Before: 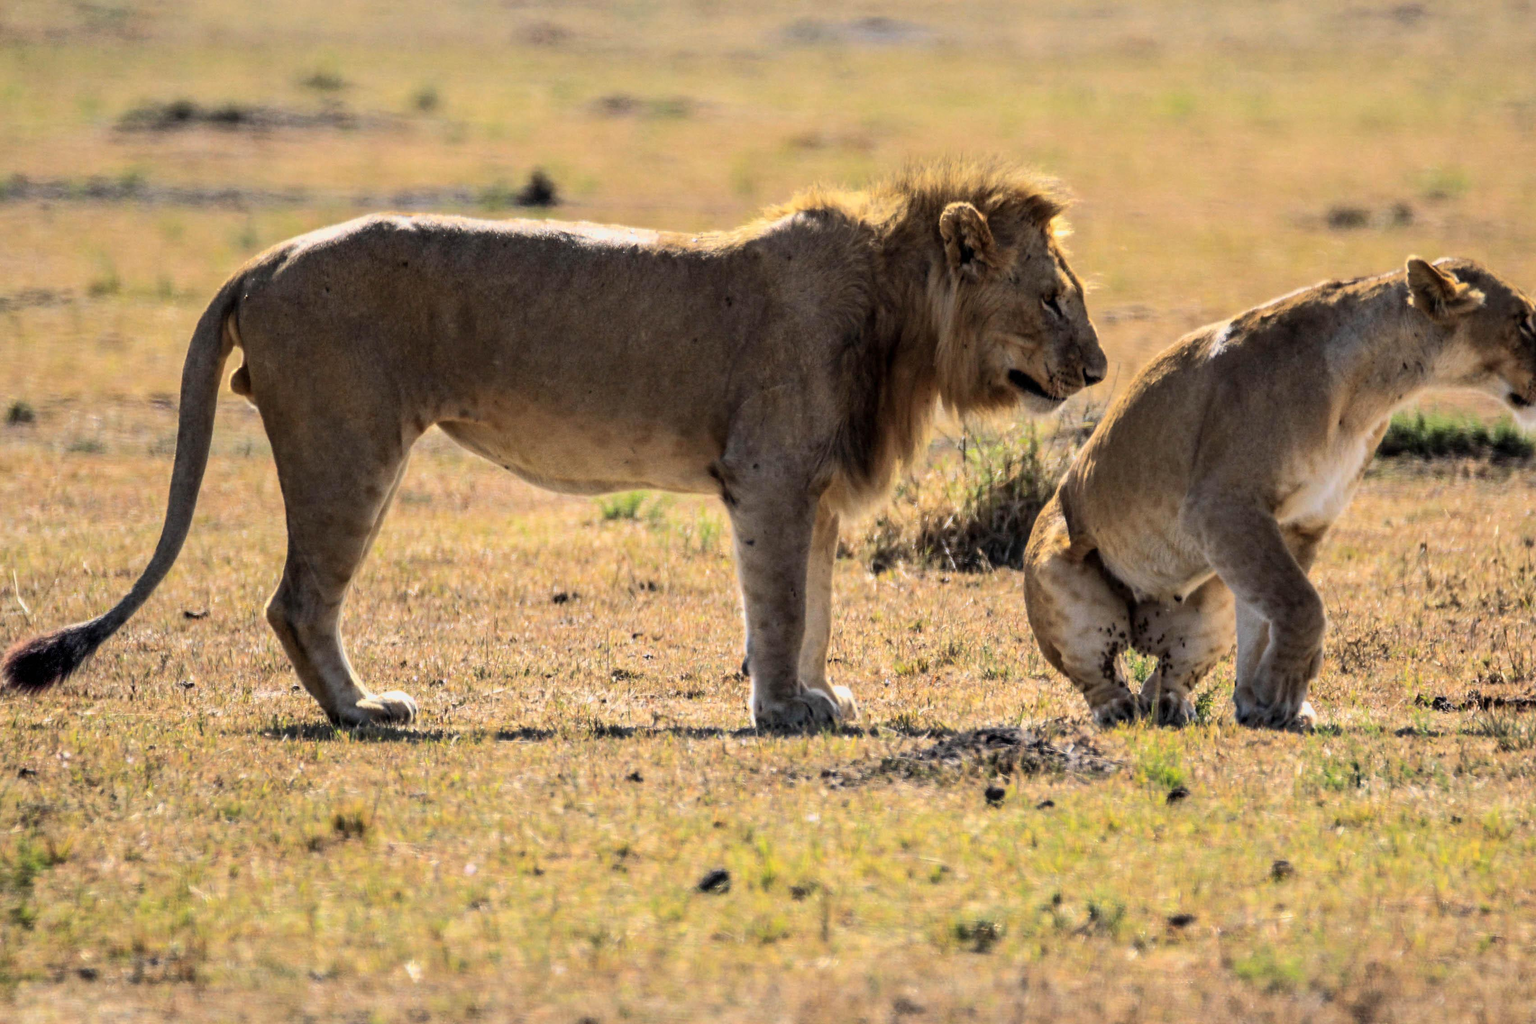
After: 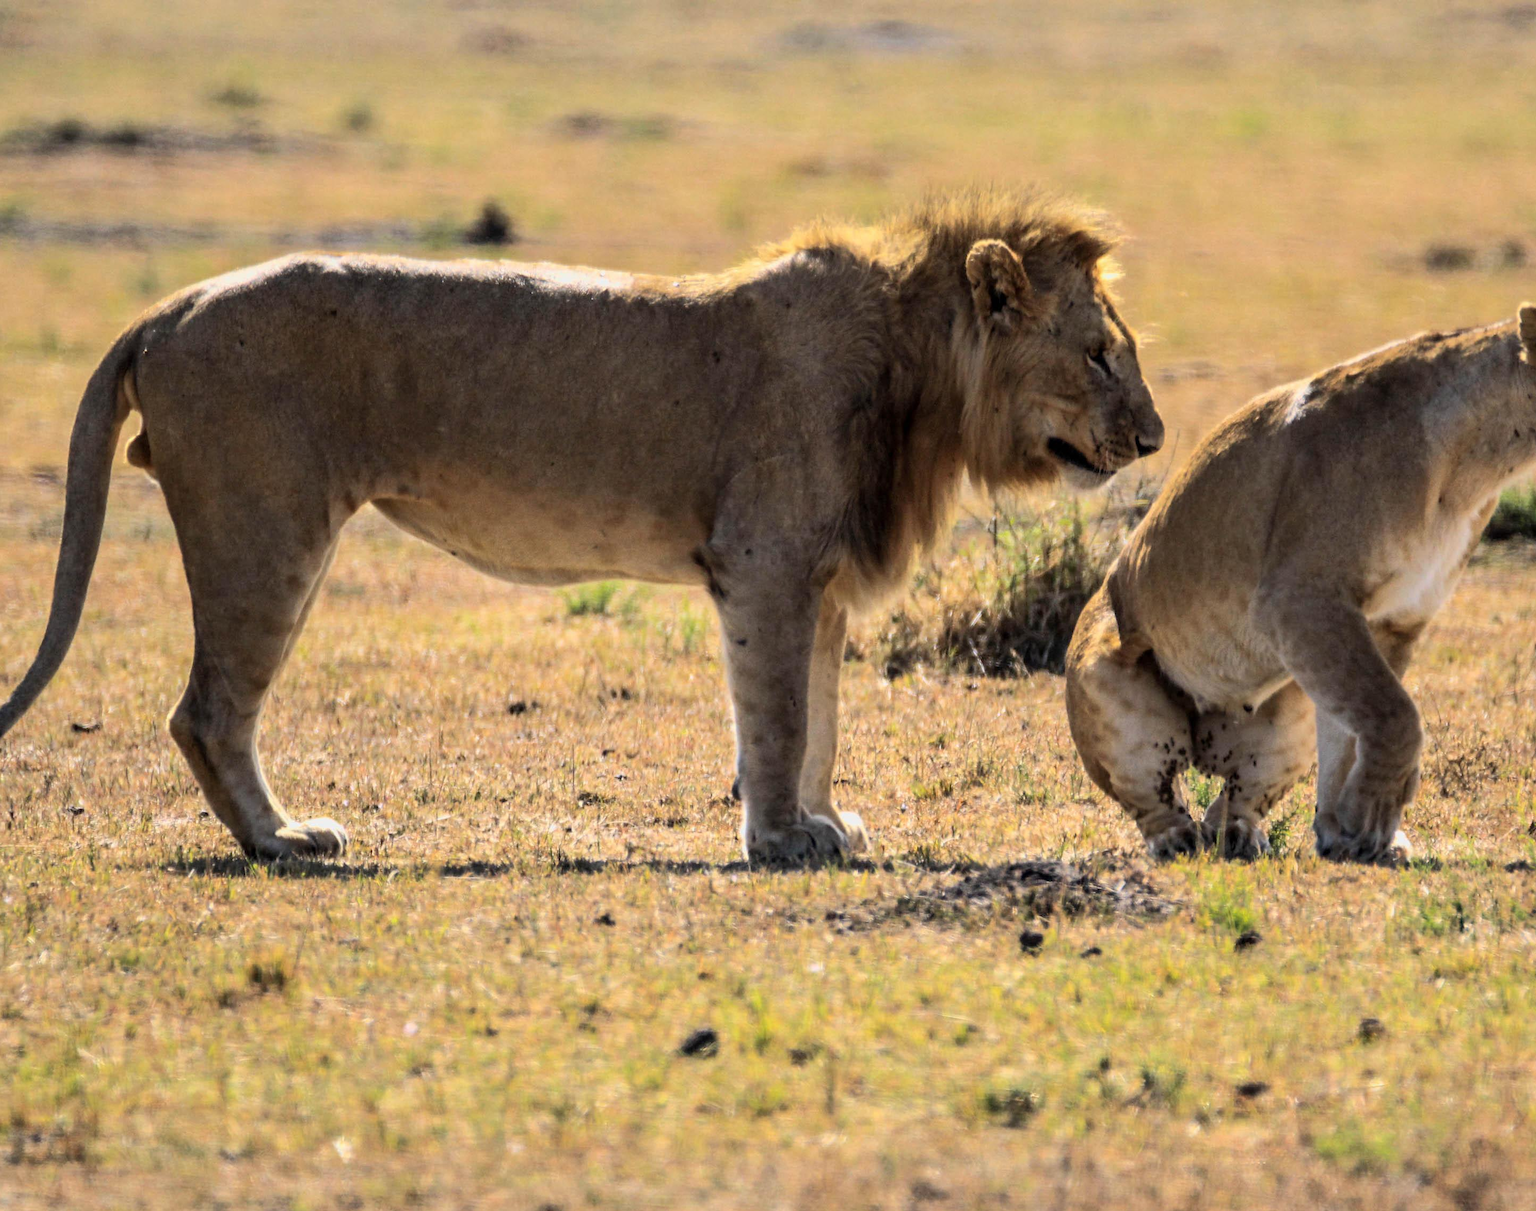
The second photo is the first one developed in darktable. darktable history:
crop: left 8.063%, right 7.421%
